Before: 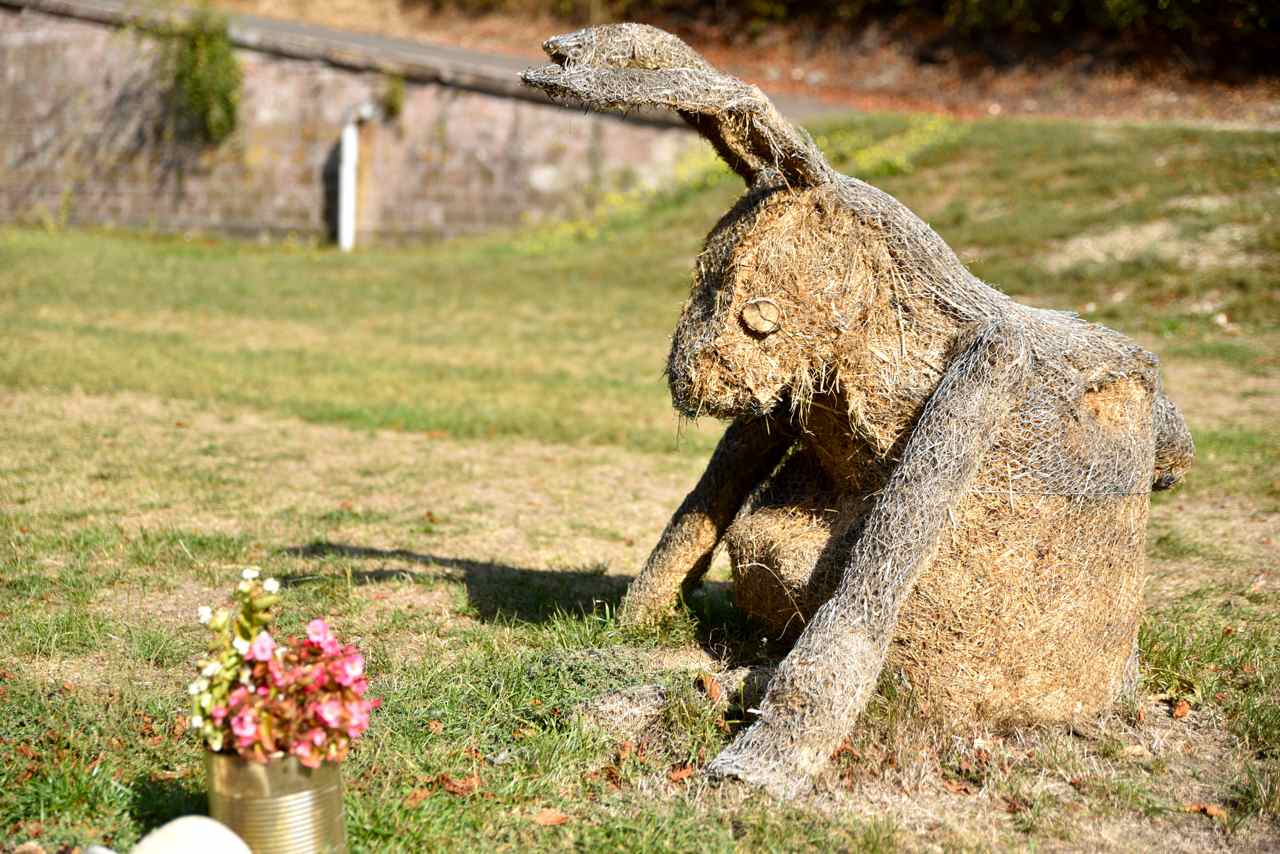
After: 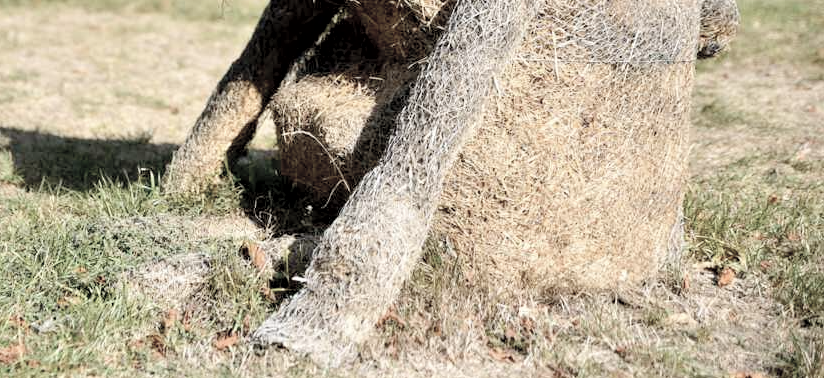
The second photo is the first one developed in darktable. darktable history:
tone curve: curves: ch0 [(0, 0) (0.003, 0.003) (0.011, 0.01) (0.025, 0.023) (0.044, 0.042) (0.069, 0.065) (0.1, 0.094) (0.136, 0.128) (0.177, 0.167) (0.224, 0.211) (0.277, 0.261) (0.335, 0.315) (0.399, 0.375) (0.468, 0.441) (0.543, 0.543) (0.623, 0.623) (0.709, 0.709) (0.801, 0.801) (0.898, 0.898) (1, 1)], color space Lab, independent channels, preserve colors none
crop and rotate: left 35.566%, top 50.815%, bottom 4.895%
contrast brightness saturation: brightness 0.19, saturation -0.487
exposure: black level correction 0.001, compensate exposure bias true, compensate highlight preservation false
